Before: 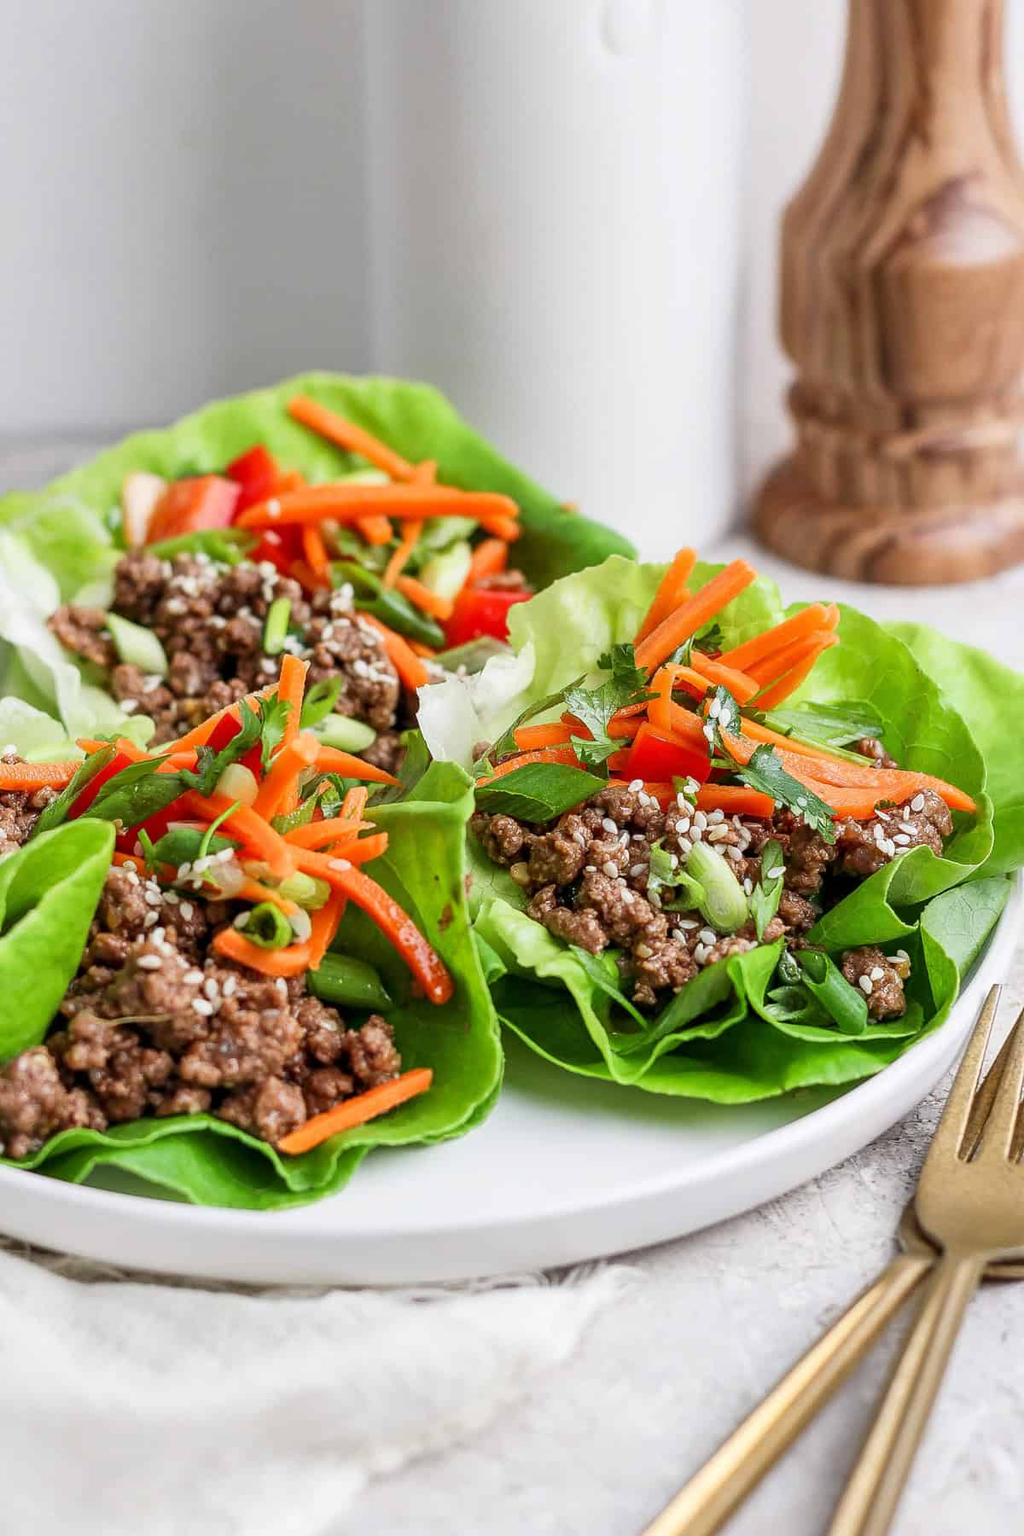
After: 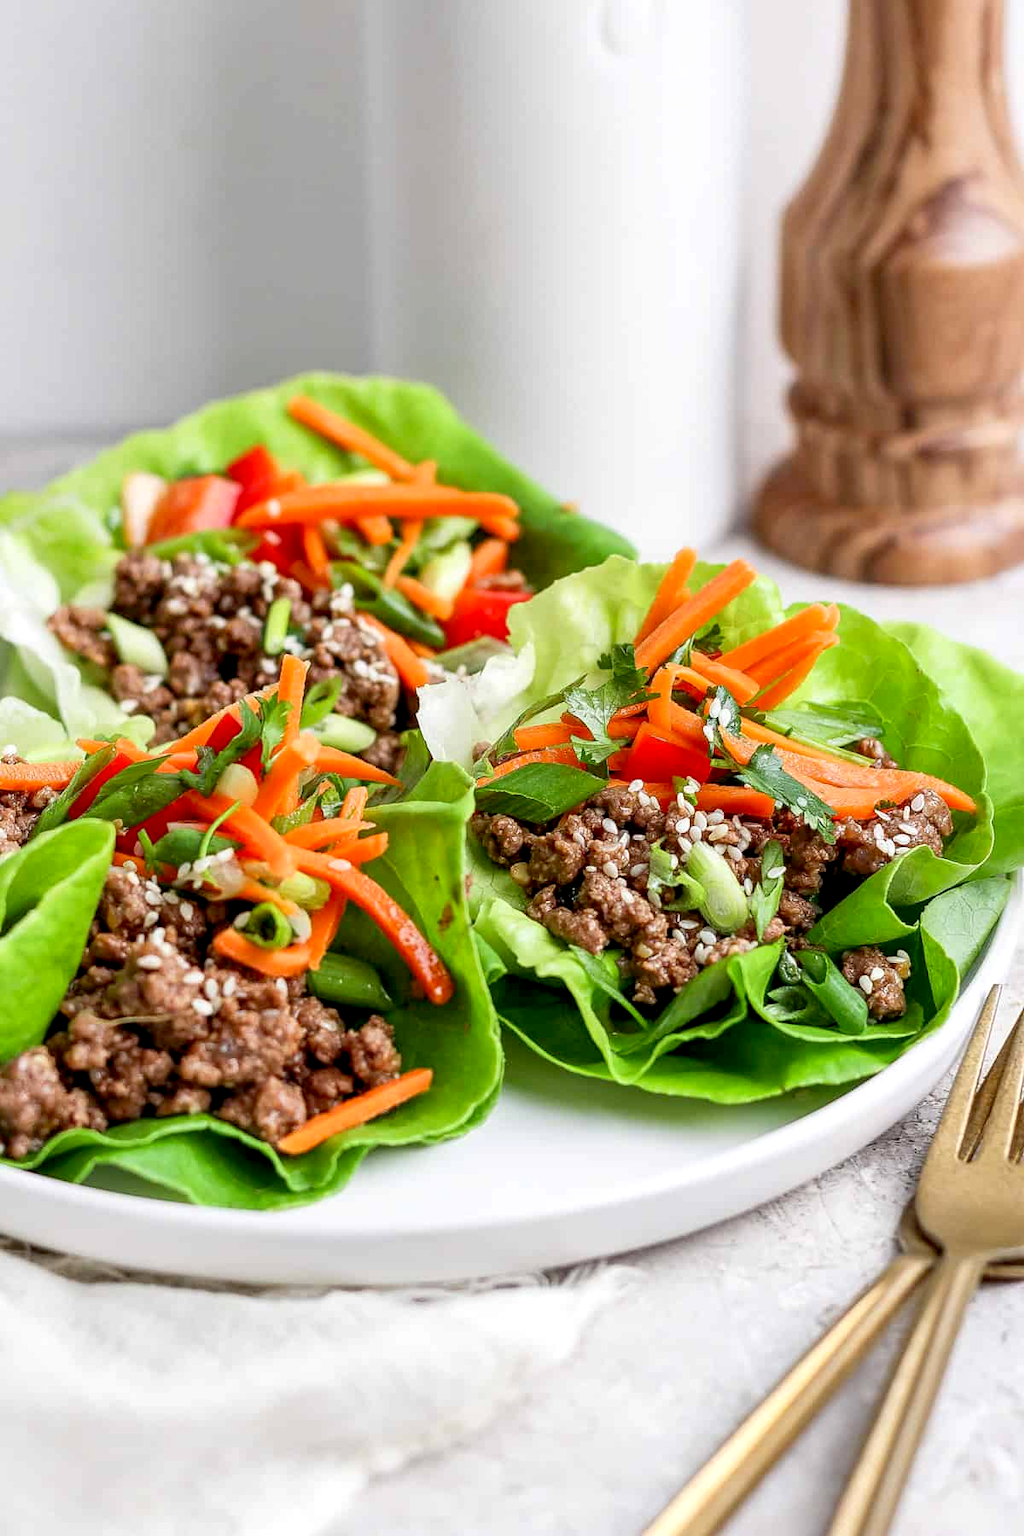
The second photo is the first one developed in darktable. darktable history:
tone equalizer: on, module defaults
exposure: black level correction 0.007, exposure 0.159 EV, compensate highlight preservation false
